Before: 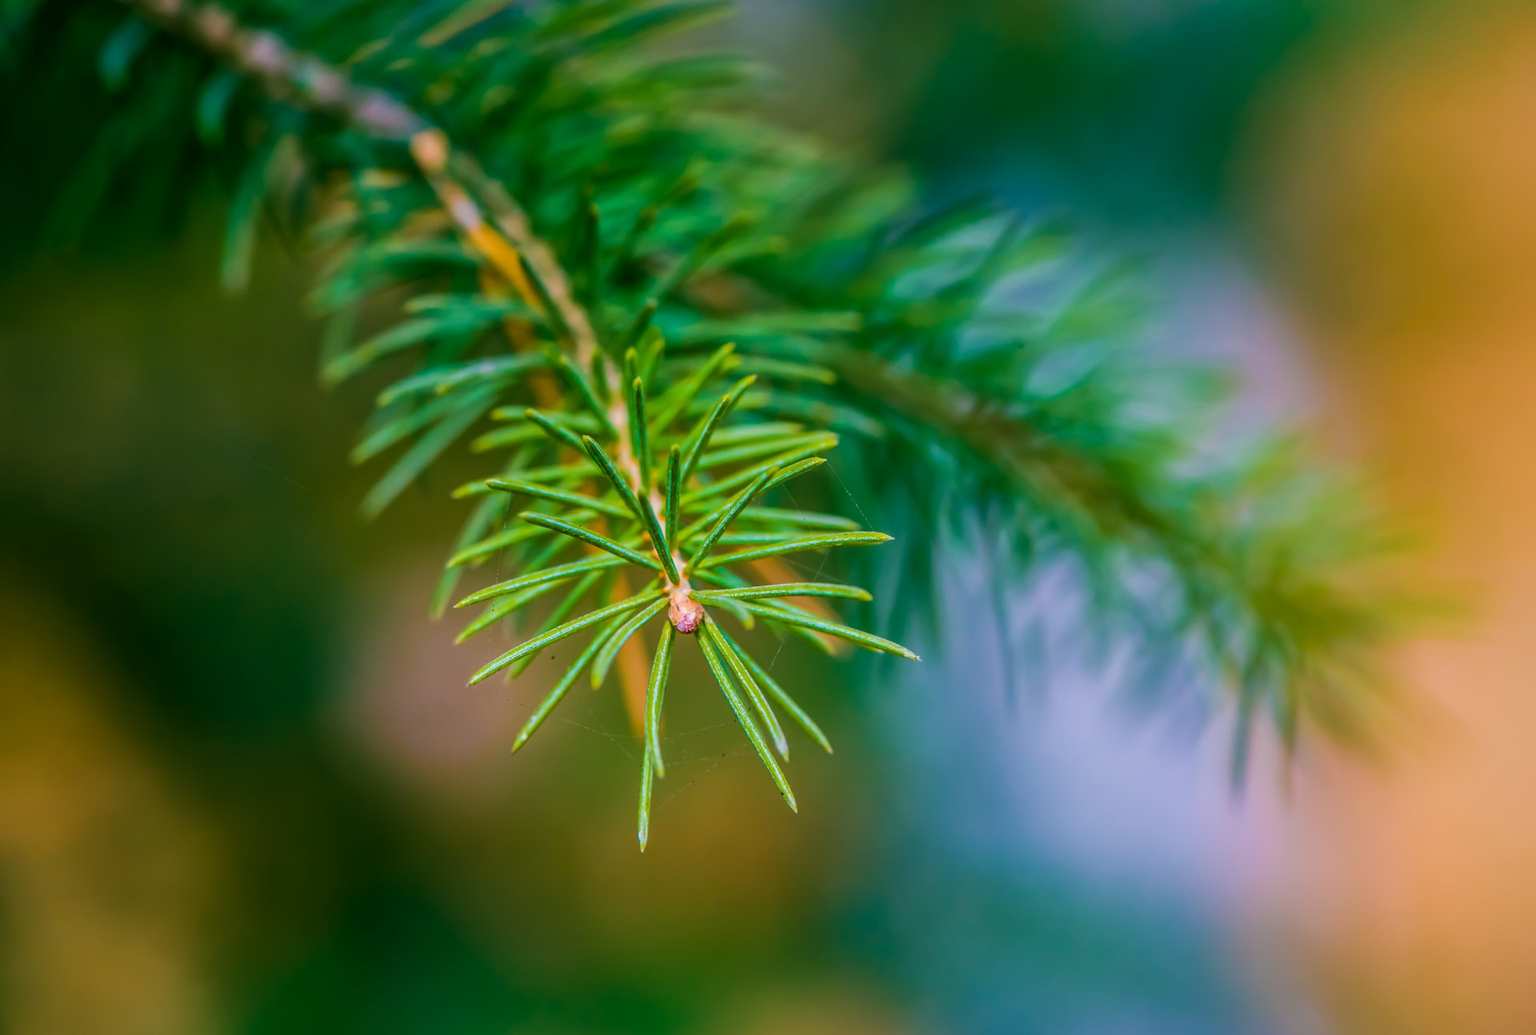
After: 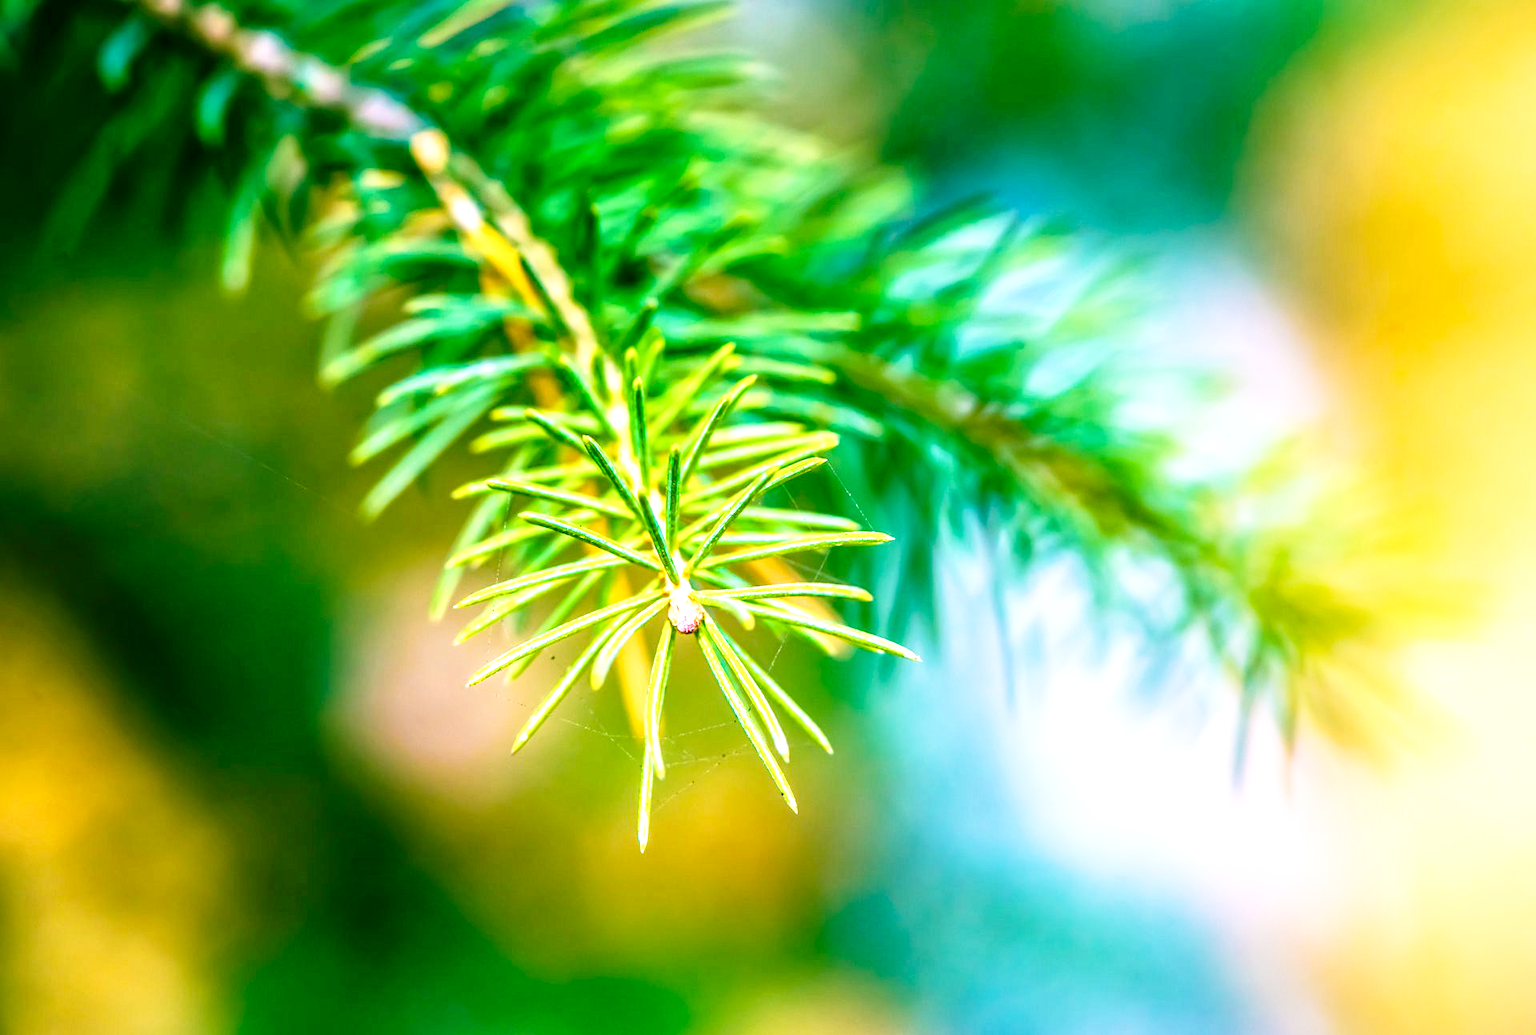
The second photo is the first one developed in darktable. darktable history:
exposure: exposure 0.764 EV, compensate exposure bias true, compensate highlight preservation false
local contrast: detail 130%
base curve: curves: ch0 [(0, 0) (0.026, 0.03) (0.109, 0.232) (0.351, 0.748) (0.669, 0.968) (1, 1)], preserve colors none
